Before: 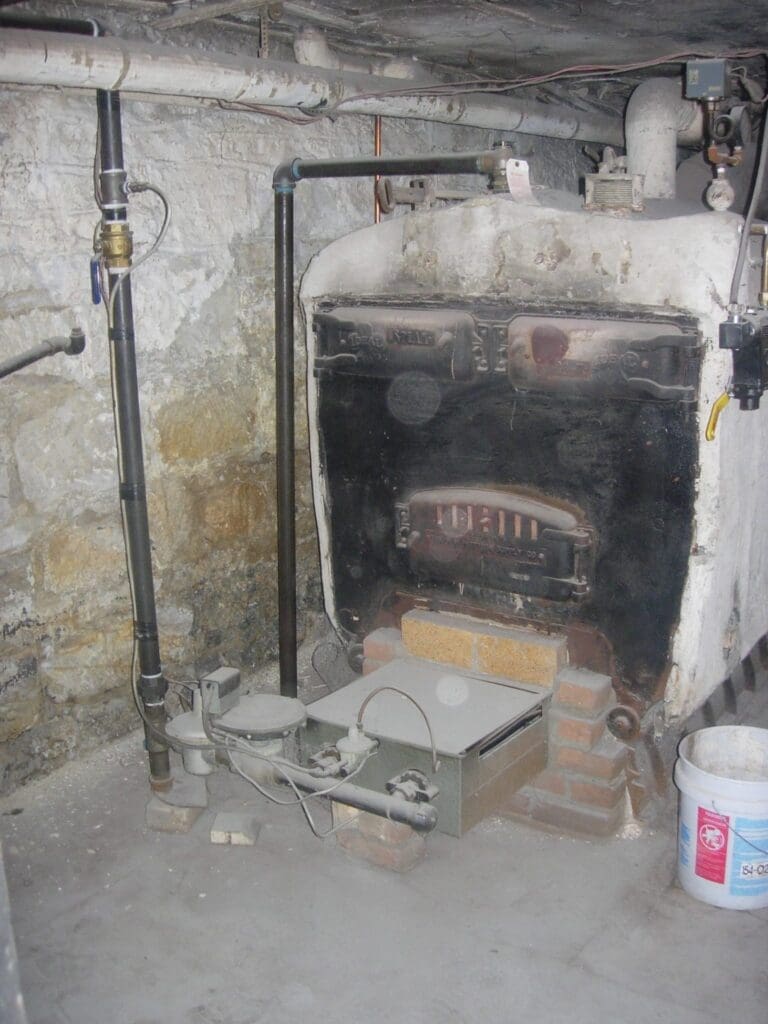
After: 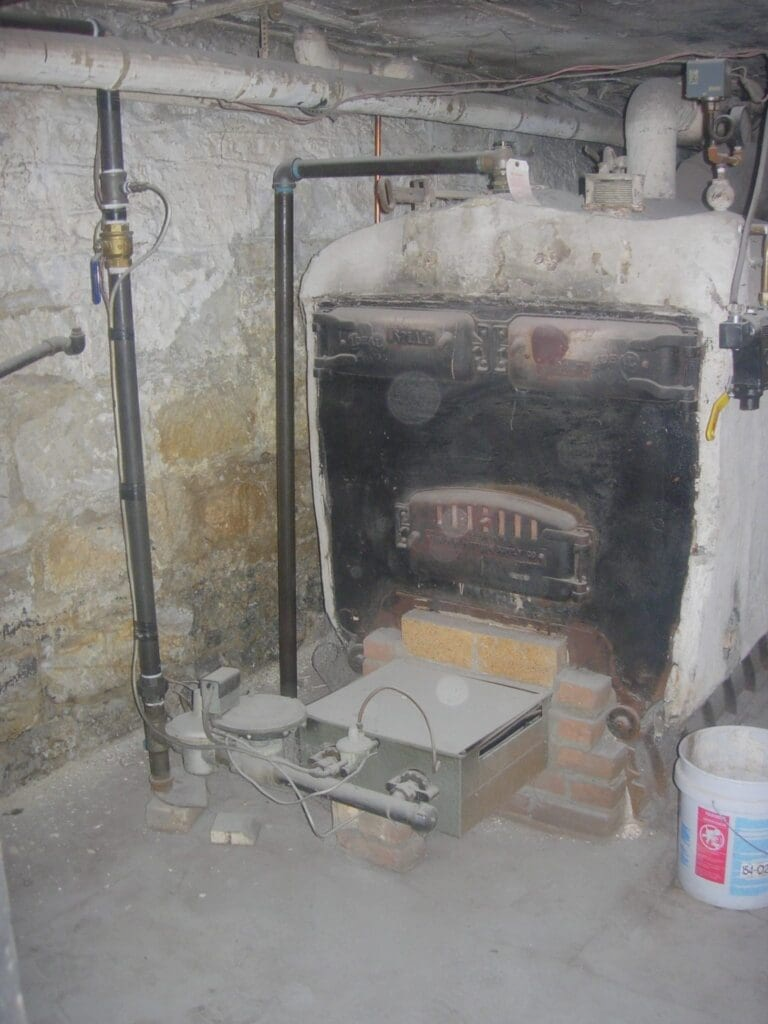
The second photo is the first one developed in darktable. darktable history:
contrast equalizer: octaves 7, y [[0.6 ×6], [0.55 ×6], [0 ×6], [0 ×6], [0 ×6]], mix -0.3
shadows and highlights: on, module defaults
